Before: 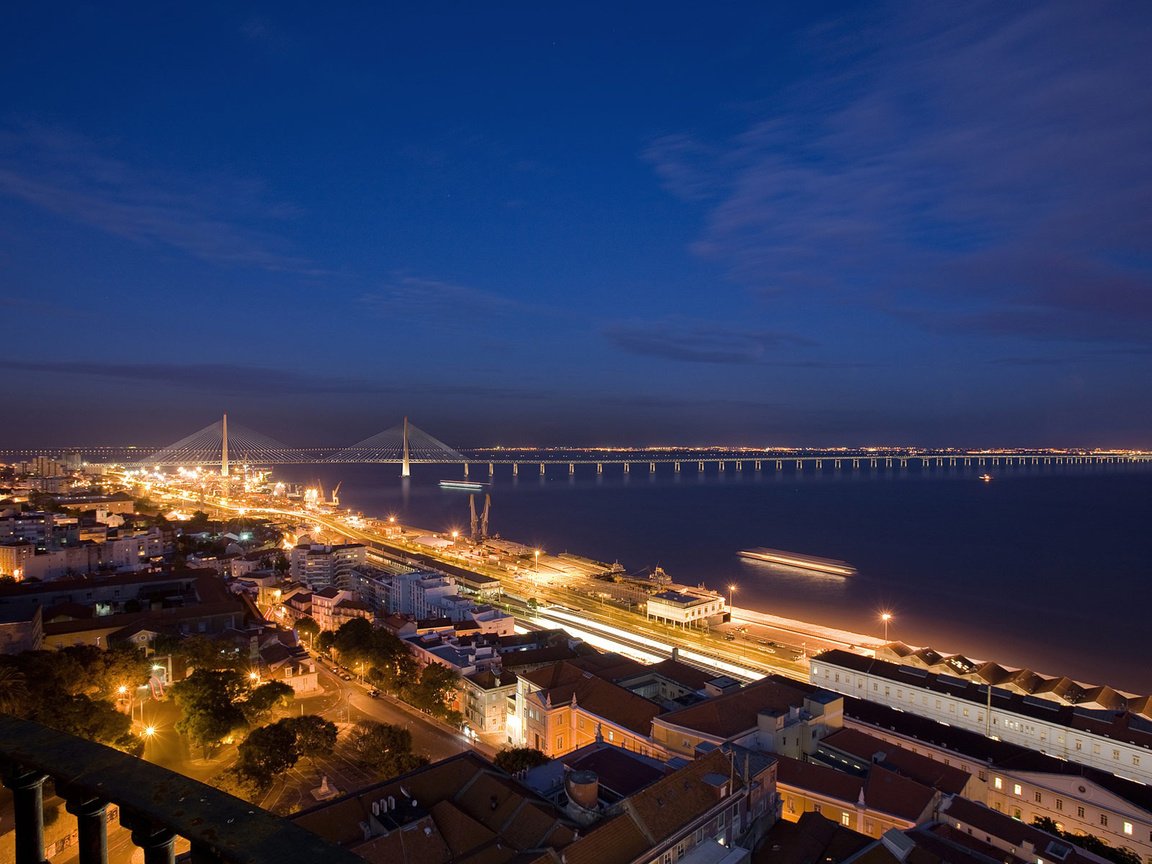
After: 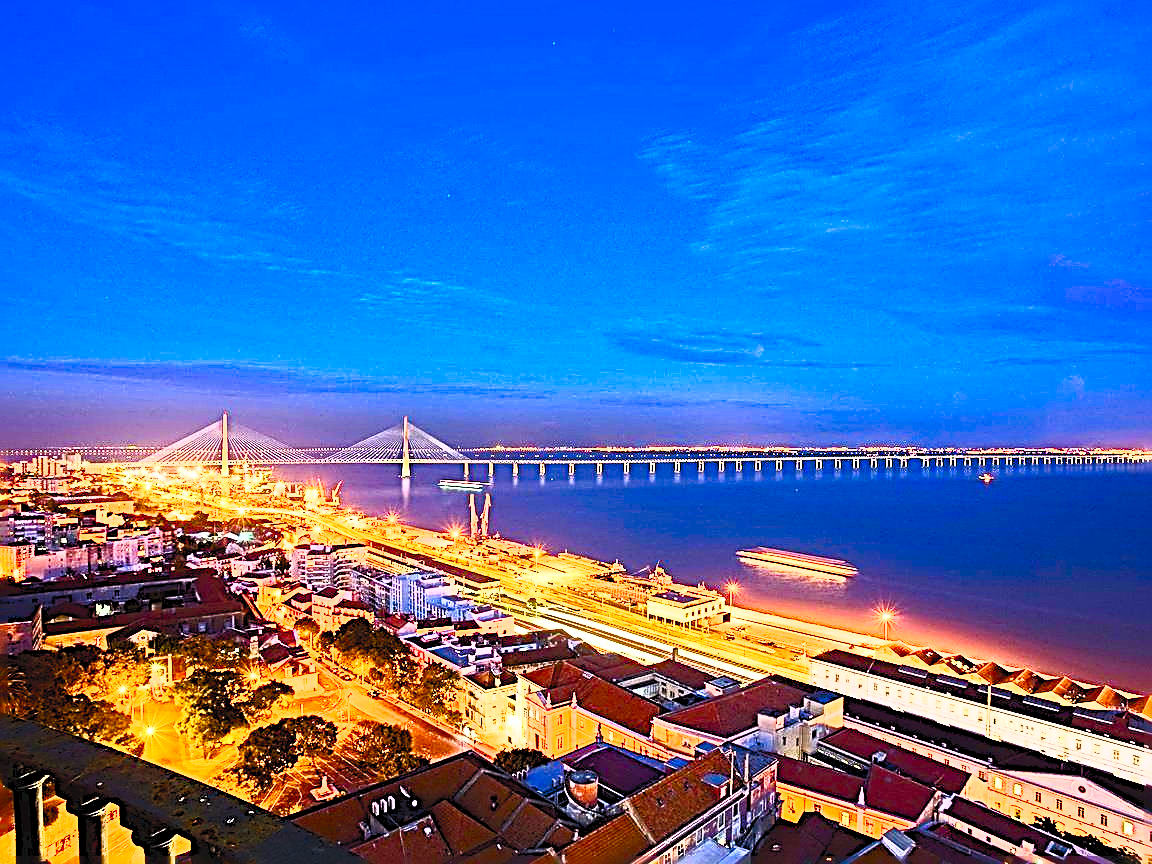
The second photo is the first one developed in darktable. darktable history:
sharpen: radius 3.158, amount 1.731
color balance rgb: shadows lift › chroma 1%, shadows lift › hue 113°, highlights gain › chroma 0.2%, highlights gain › hue 333°, perceptual saturation grading › global saturation 20%, perceptual saturation grading › highlights -50%, perceptual saturation grading › shadows 25%, contrast -10%
tone equalizer: -7 EV 0.15 EV, -6 EV 0.6 EV, -5 EV 1.15 EV, -4 EV 1.33 EV, -3 EV 1.15 EV, -2 EV 0.6 EV, -1 EV 0.15 EV, mask exposure compensation -0.5 EV
contrast brightness saturation: contrast 1, brightness 1, saturation 1
